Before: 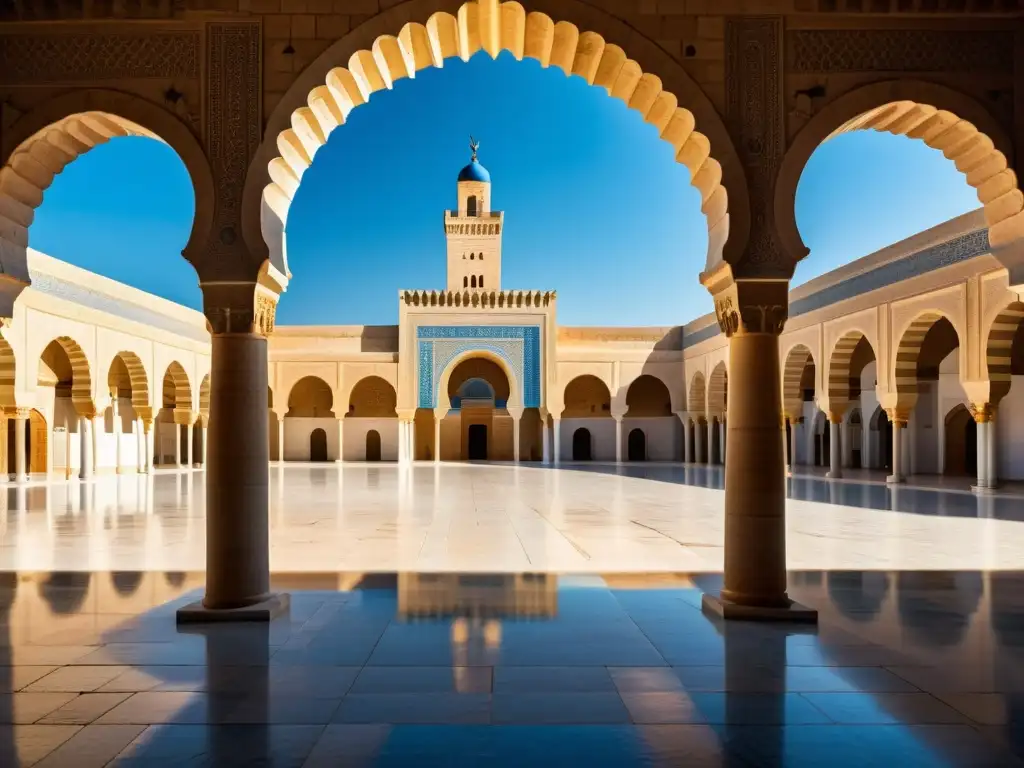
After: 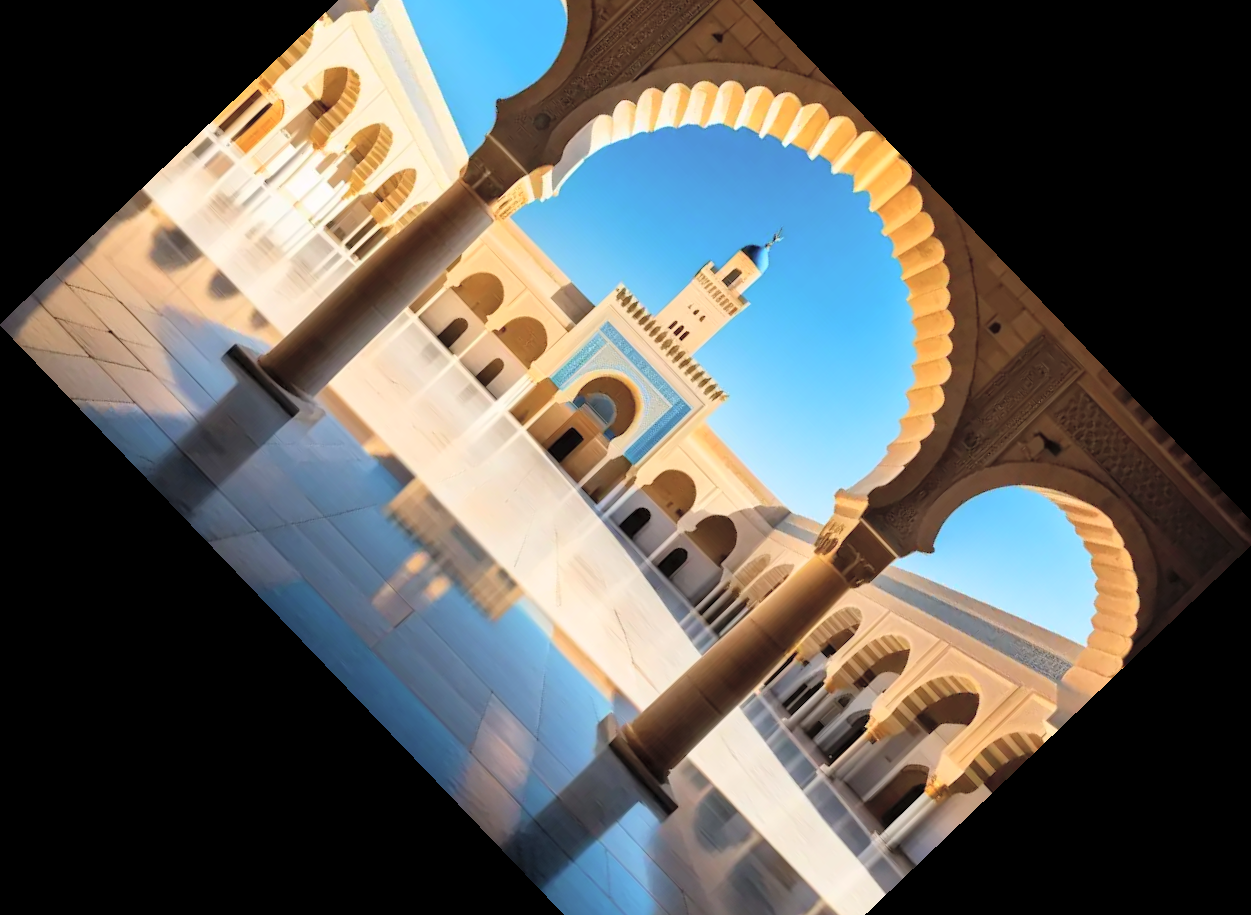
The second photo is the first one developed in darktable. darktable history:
crop and rotate: angle -46.26°, top 16.234%, right 0.912%, bottom 11.704%
global tonemap: drago (0.7, 100)
